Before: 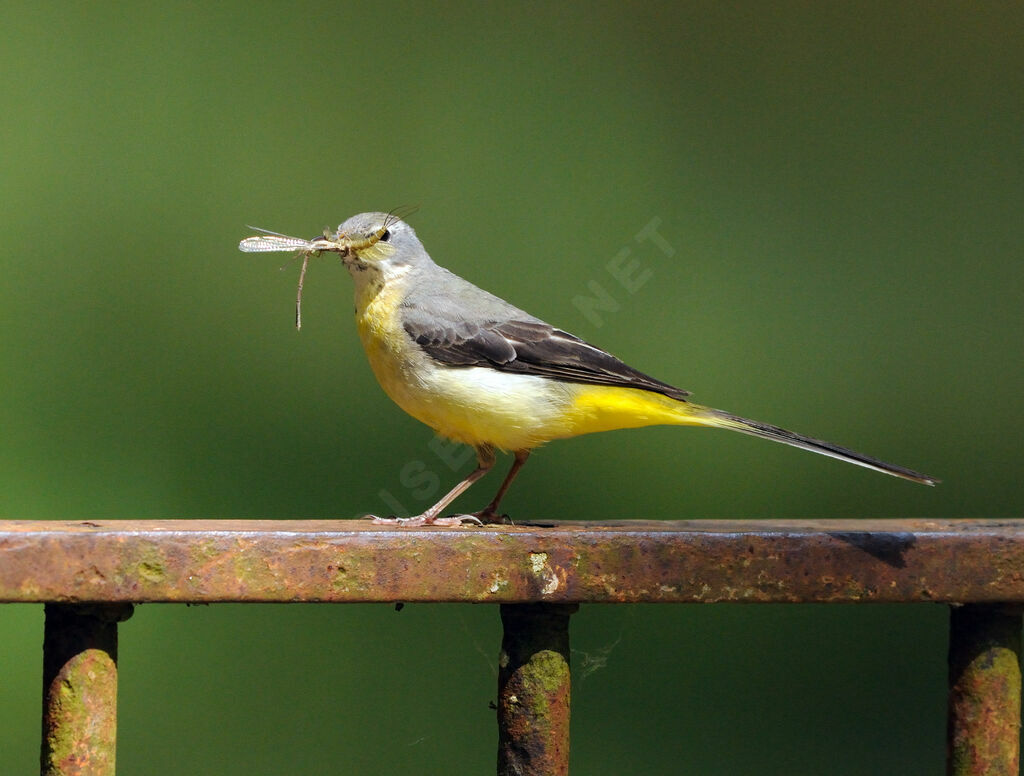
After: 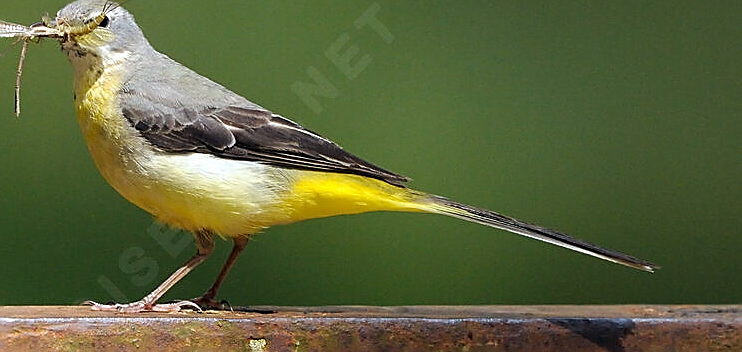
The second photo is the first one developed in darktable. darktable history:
crop and rotate: left 27.517%, top 27.625%, bottom 26.94%
sharpen: radius 1.362, amount 1.241, threshold 0.618
